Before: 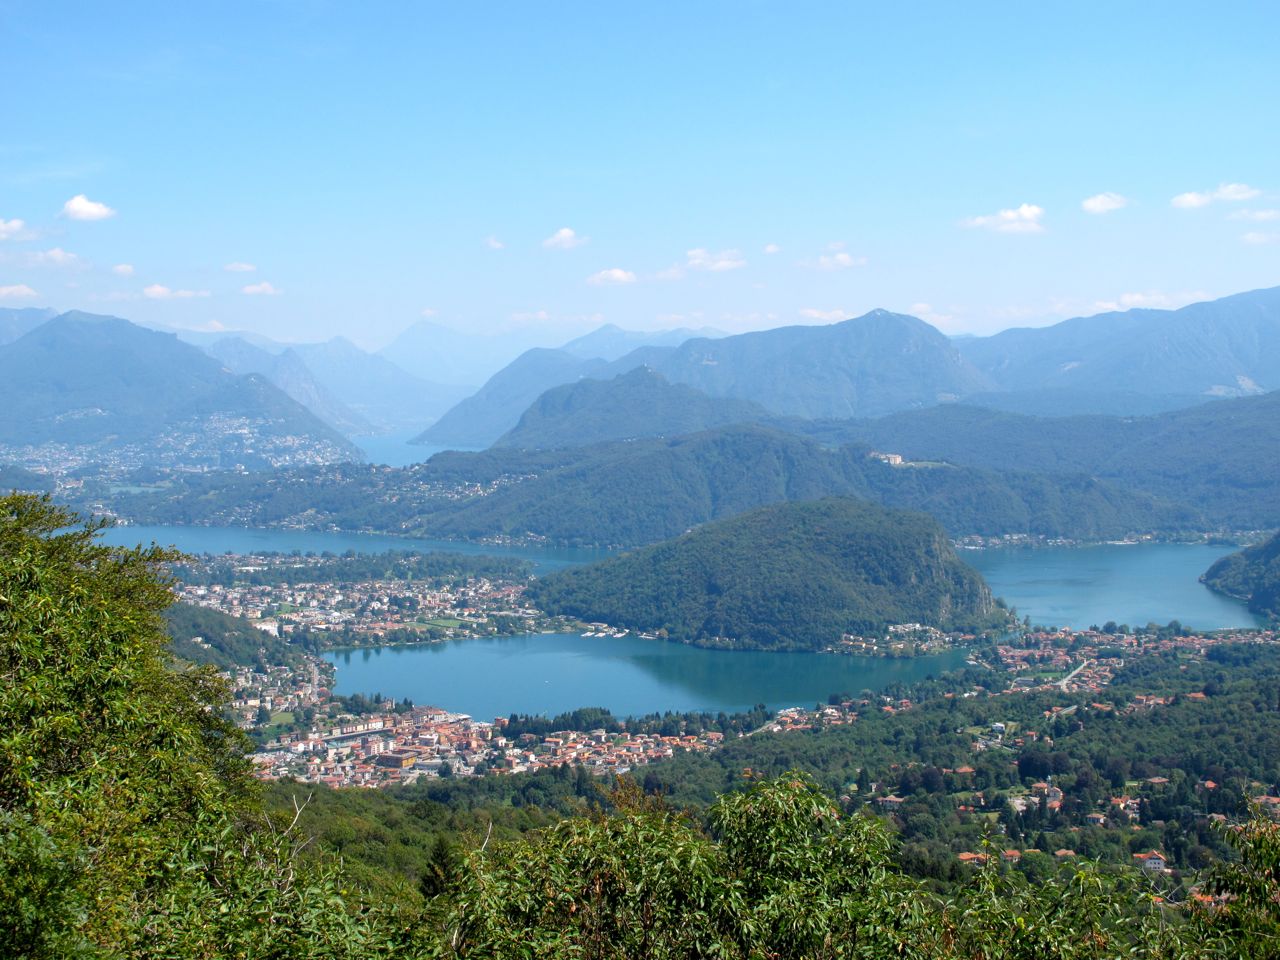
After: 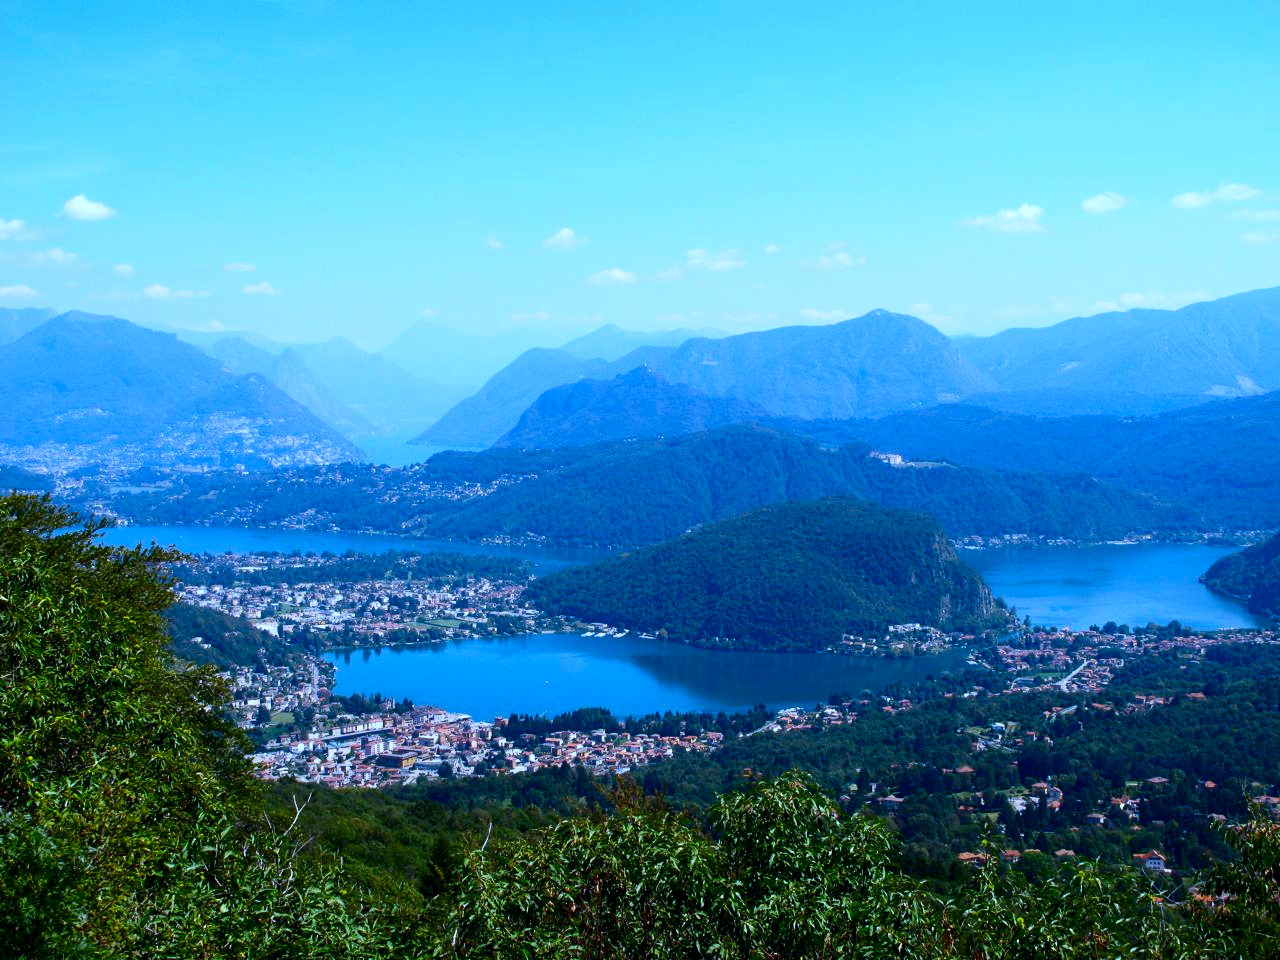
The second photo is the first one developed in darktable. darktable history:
contrast brightness saturation: contrast 0.22, brightness -0.19, saturation 0.24
white balance: red 0.871, blue 1.249
